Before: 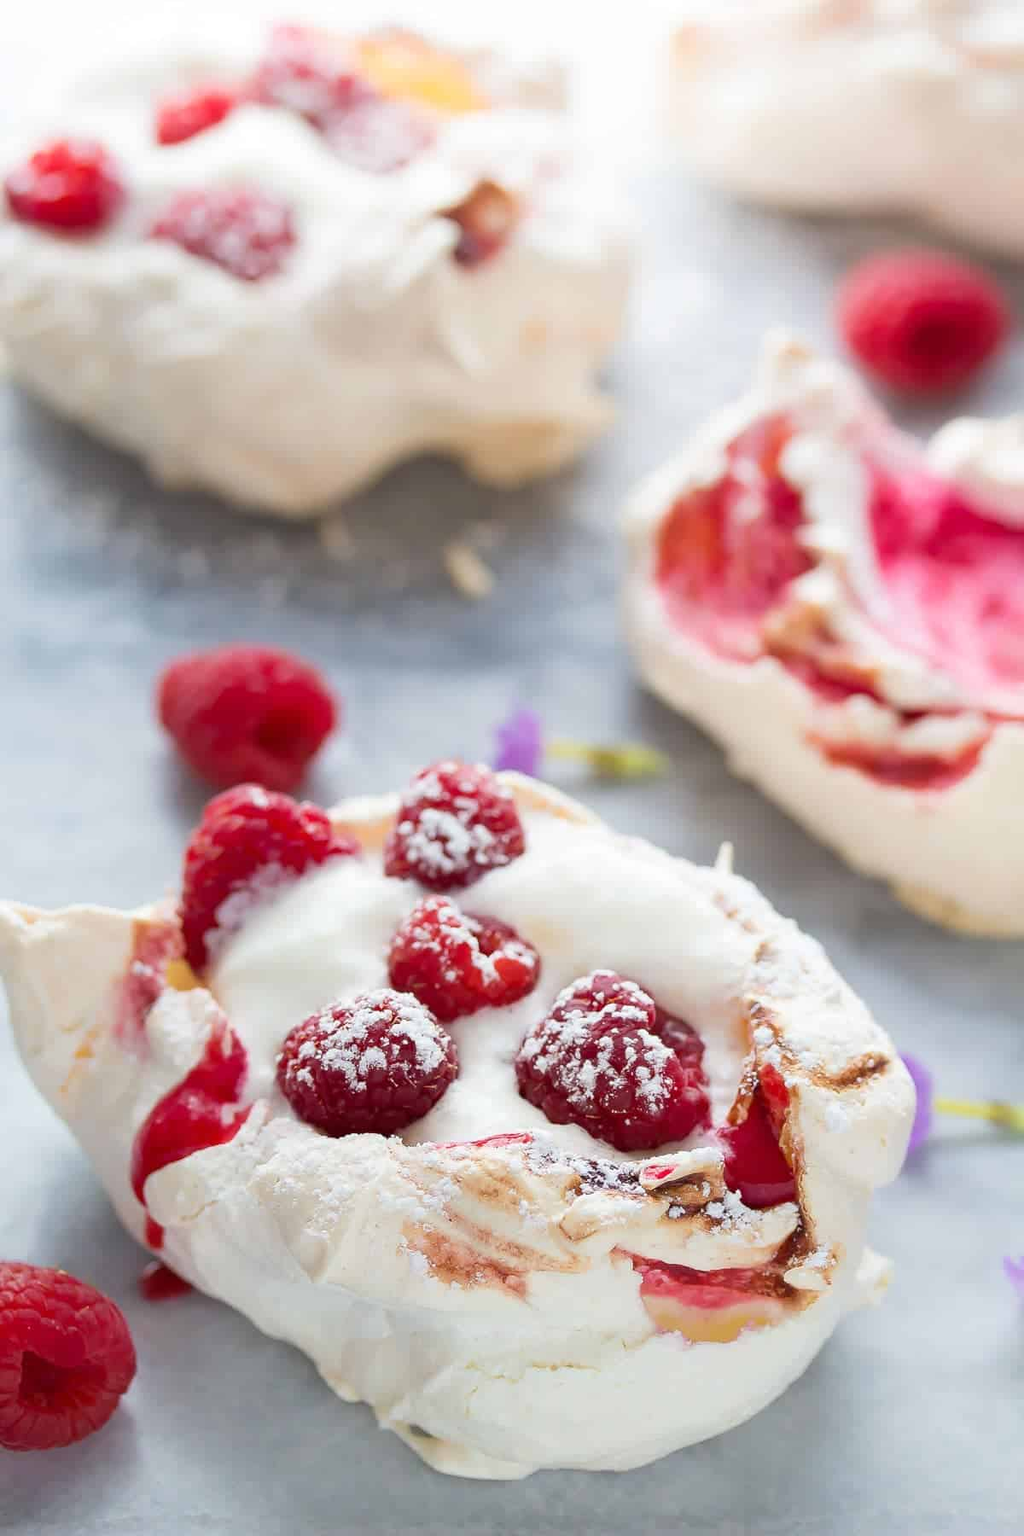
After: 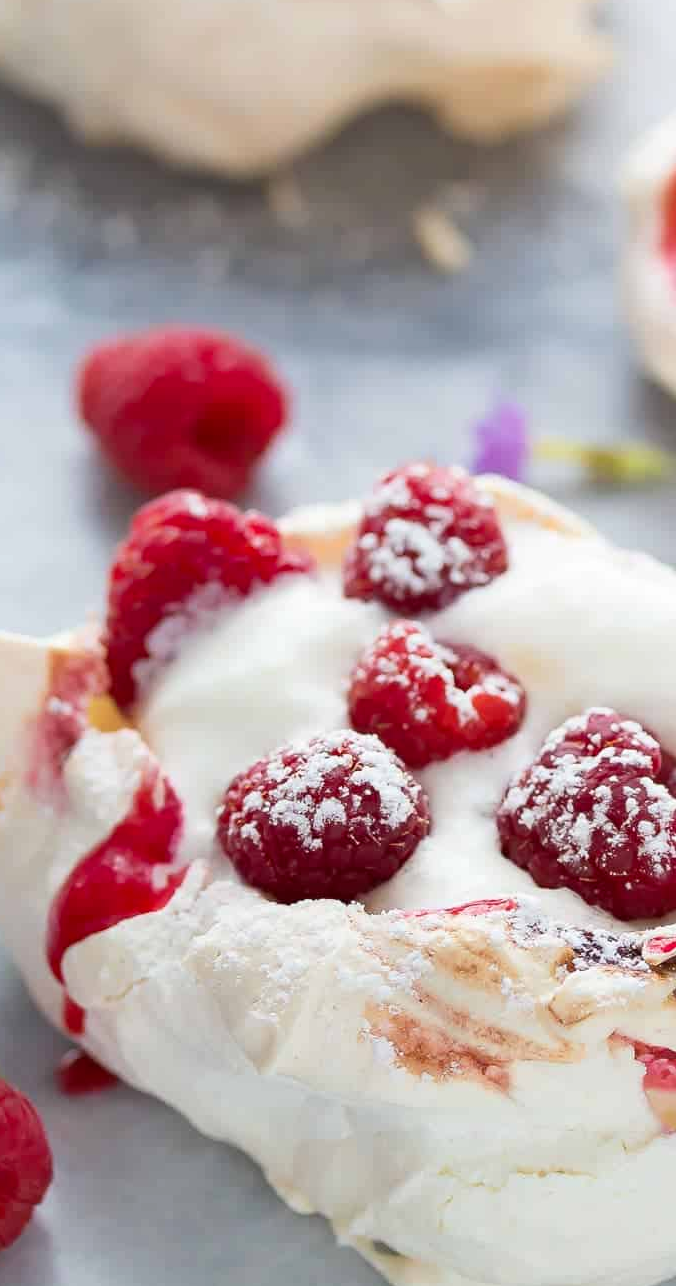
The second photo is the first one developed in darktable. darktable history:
crop: left 8.966%, top 23.852%, right 34.699%, bottom 4.703%
contrast brightness saturation: contrast 0.08, saturation 0.02
